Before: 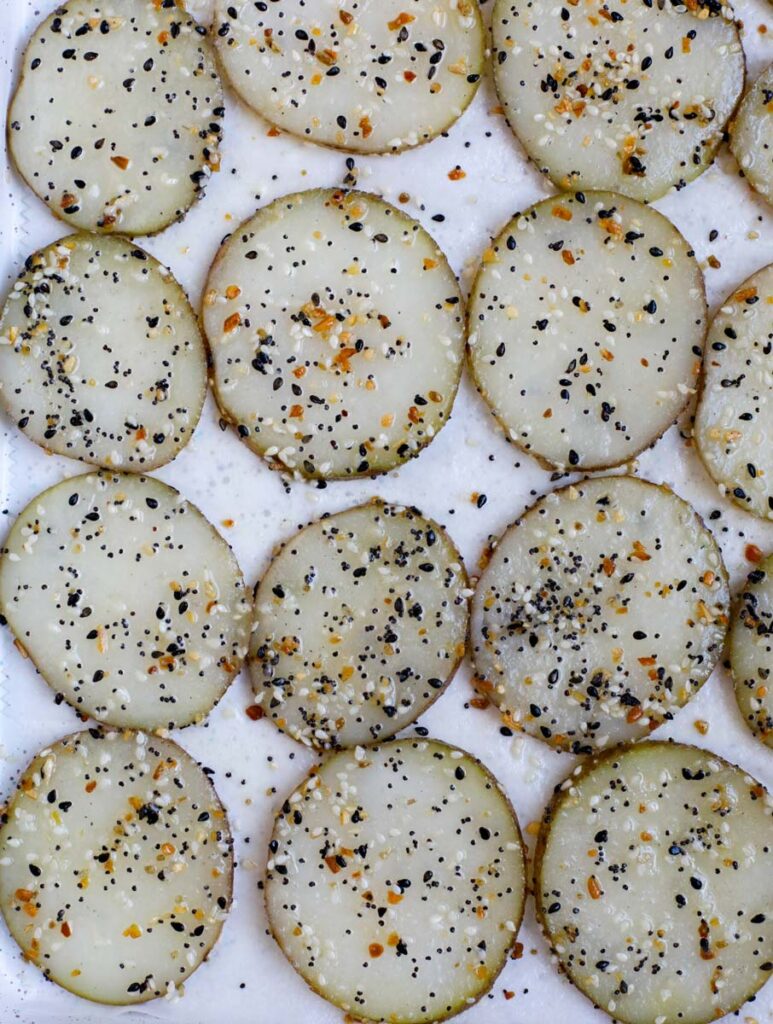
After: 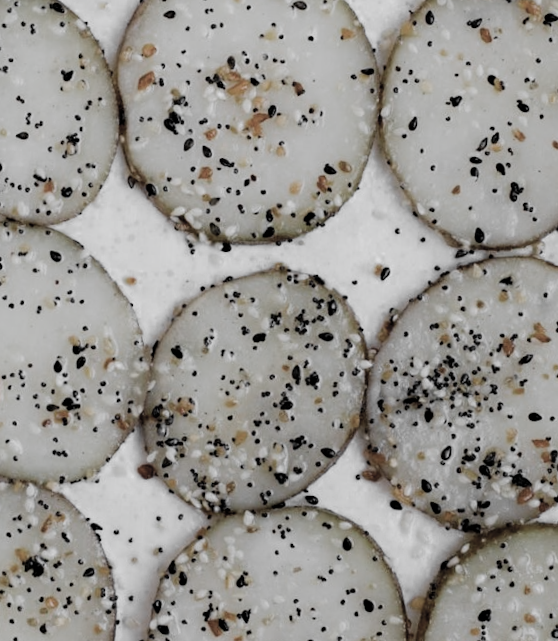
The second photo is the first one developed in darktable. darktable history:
color zones: curves: ch0 [(0, 0.613) (0.01, 0.613) (0.245, 0.448) (0.498, 0.529) (0.642, 0.665) (0.879, 0.777) (0.99, 0.613)]; ch1 [(0, 0.035) (0.121, 0.189) (0.259, 0.197) (0.415, 0.061) (0.589, 0.022) (0.732, 0.022) (0.857, 0.026) (0.991, 0.053)]
filmic rgb: black relative exposure -7.65 EV, white relative exposure 4.56 EV, hardness 3.61
crop and rotate: angle -3.37°, left 9.79%, top 20.73%, right 12.42%, bottom 11.82%
